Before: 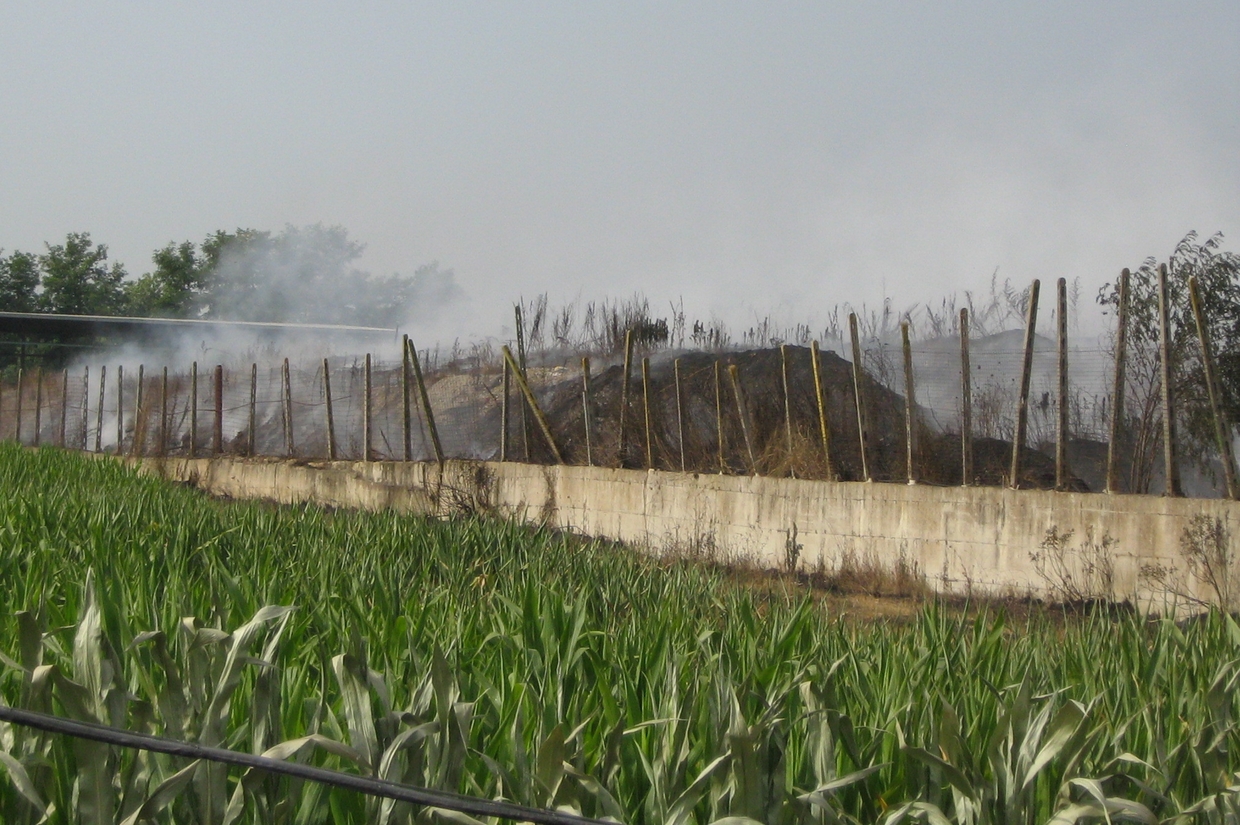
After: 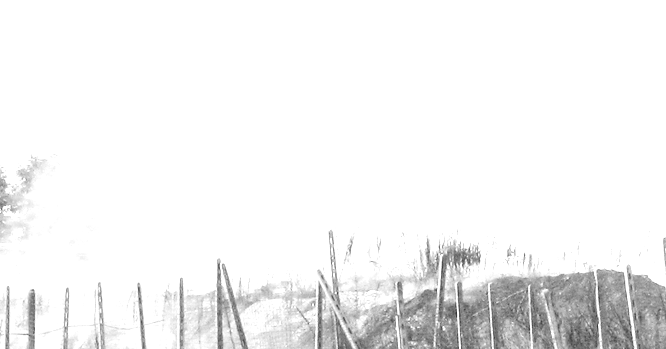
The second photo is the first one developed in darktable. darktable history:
contrast brightness saturation: contrast 0.095, saturation -0.361
tone curve: curves: ch0 [(0, 0) (0.004, 0.001) (0.133, 0.112) (0.325, 0.362) (0.832, 0.893) (1, 1)], preserve colors none
local contrast: on, module defaults
tone equalizer: -8 EV -0.722 EV, -7 EV -0.719 EV, -6 EV -0.634 EV, -5 EV -0.385 EV, -3 EV 0.403 EV, -2 EV 0.6 EV, -1 EV 0.684 EV, +0 EV 0.722 EV
exposure: black level correction 0.001, exposure 1.737 EV, compensate highlight preservation false
crop: left 15.15%, top 9.308%, right 31.079%, bottom 48.275%
color zones: curves: ch0 [(0.002, 0.589) (0.107, 0.484) (0.146, 0.249) (0.217, 0.352) (0.309, 0.525) (0.39, 0.404) (0.455, 0.169) (0.597, 0.055) (0.724, 0.212) (0.775, 0.691) (0.869, 0.571) (1, 0.587)]; ch1 [(0, 0) (0.143, 0) (0.286, 0) (0.429, 0) (0.571, 0) (0.714, 0) (0.857, 0)]
